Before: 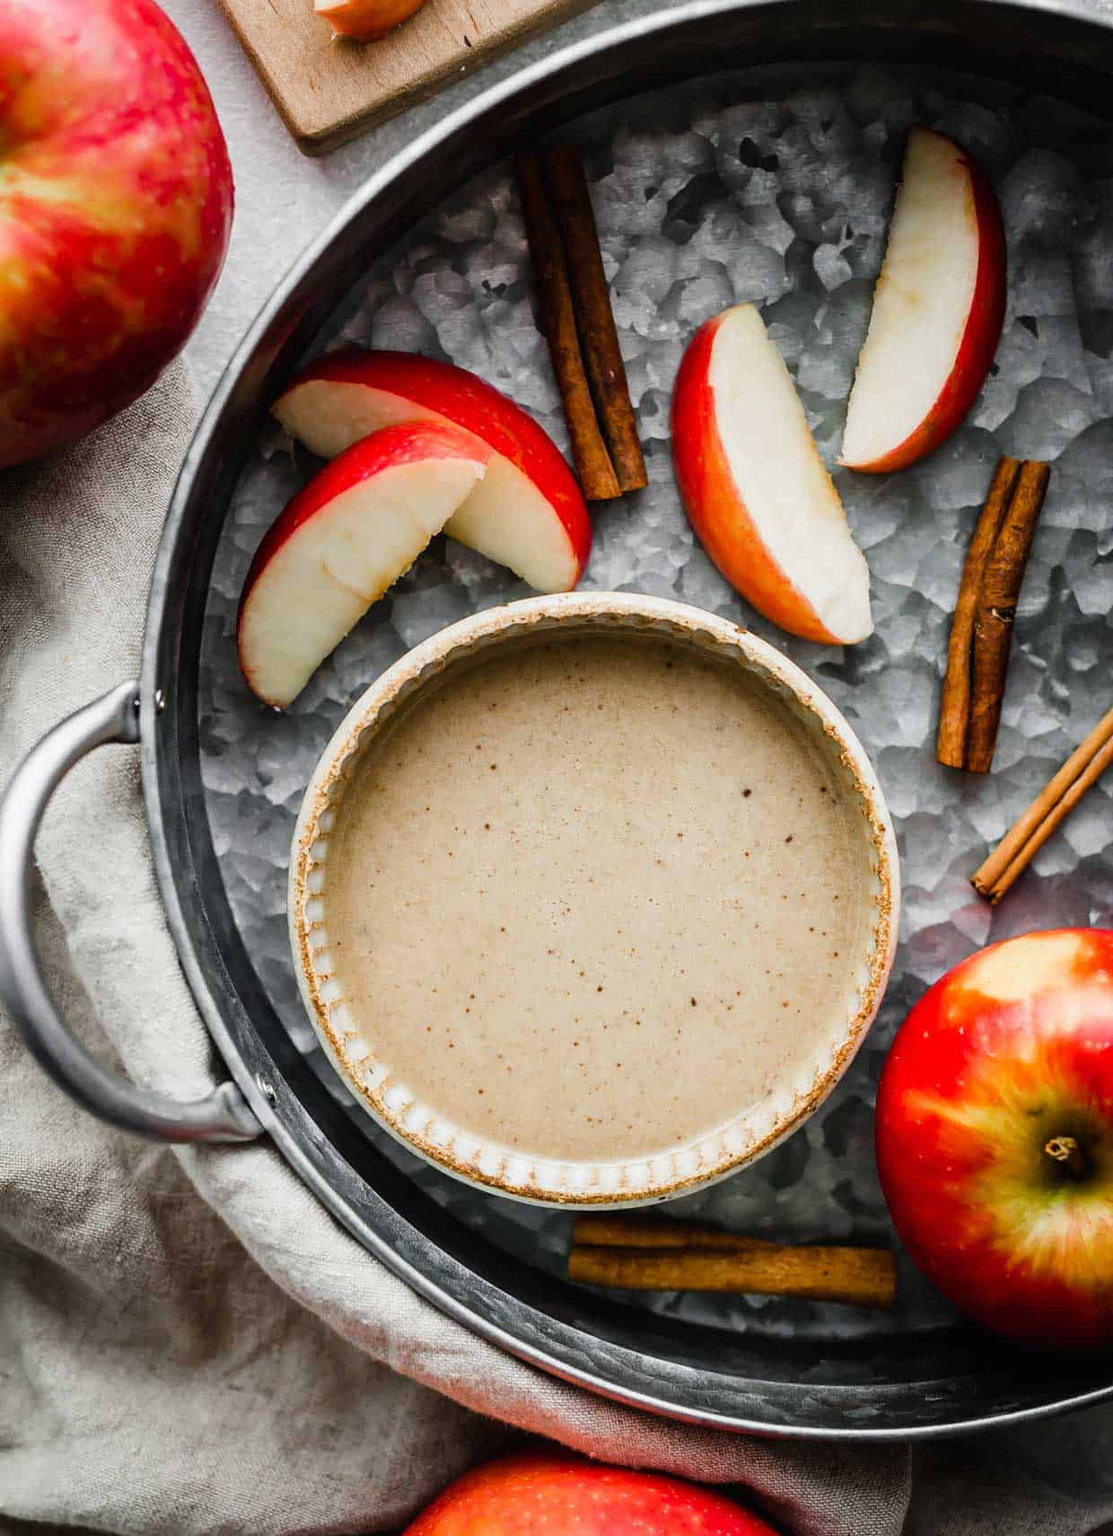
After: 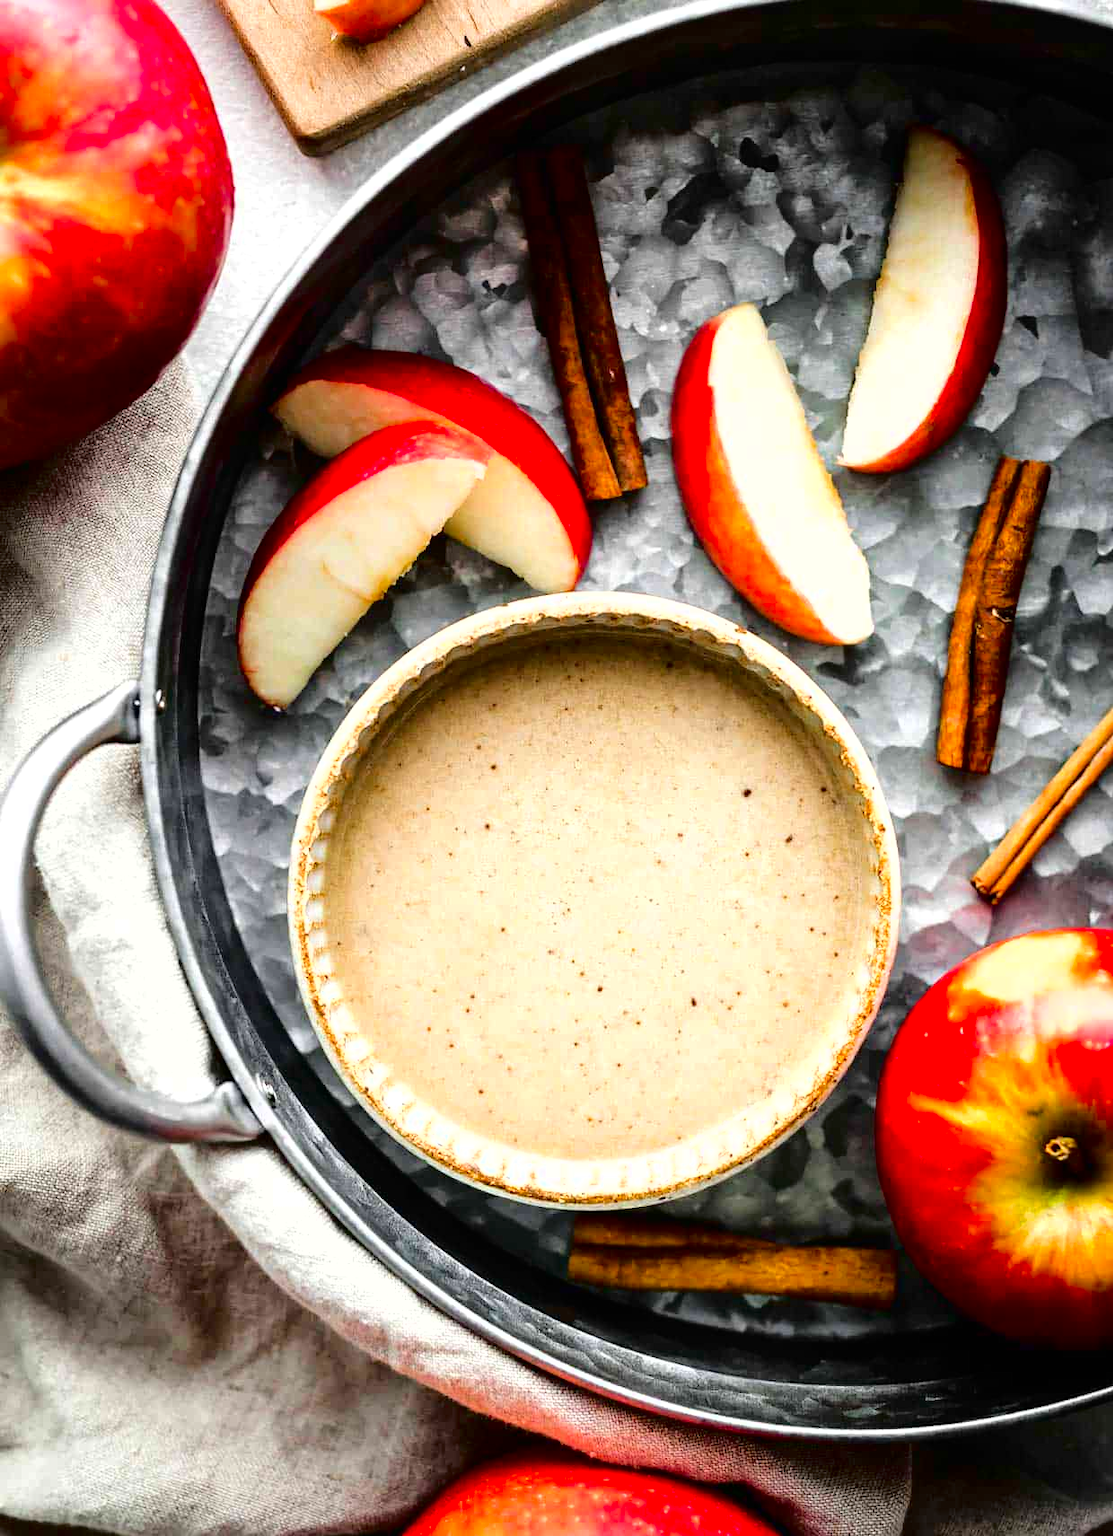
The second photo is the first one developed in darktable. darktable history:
exposure: exposure 0.661 EV, compensate highlight preservation false
fill light: exposure -2 EV, width 8.6
color zones: curves: ch0 [(0, 0.613) (0.01, 0.613) (0.245, 0.448) (0.498, 0.529) (0.642, 0.665) (0.879, 0.777) (0.99, 0.613)]; ch1 [(0, 0) (0.143, 0) (0.286, 0) (0.429, 0) (0.571, 0) (0.714, 0) (0.857, 0)], mix -121.96%
